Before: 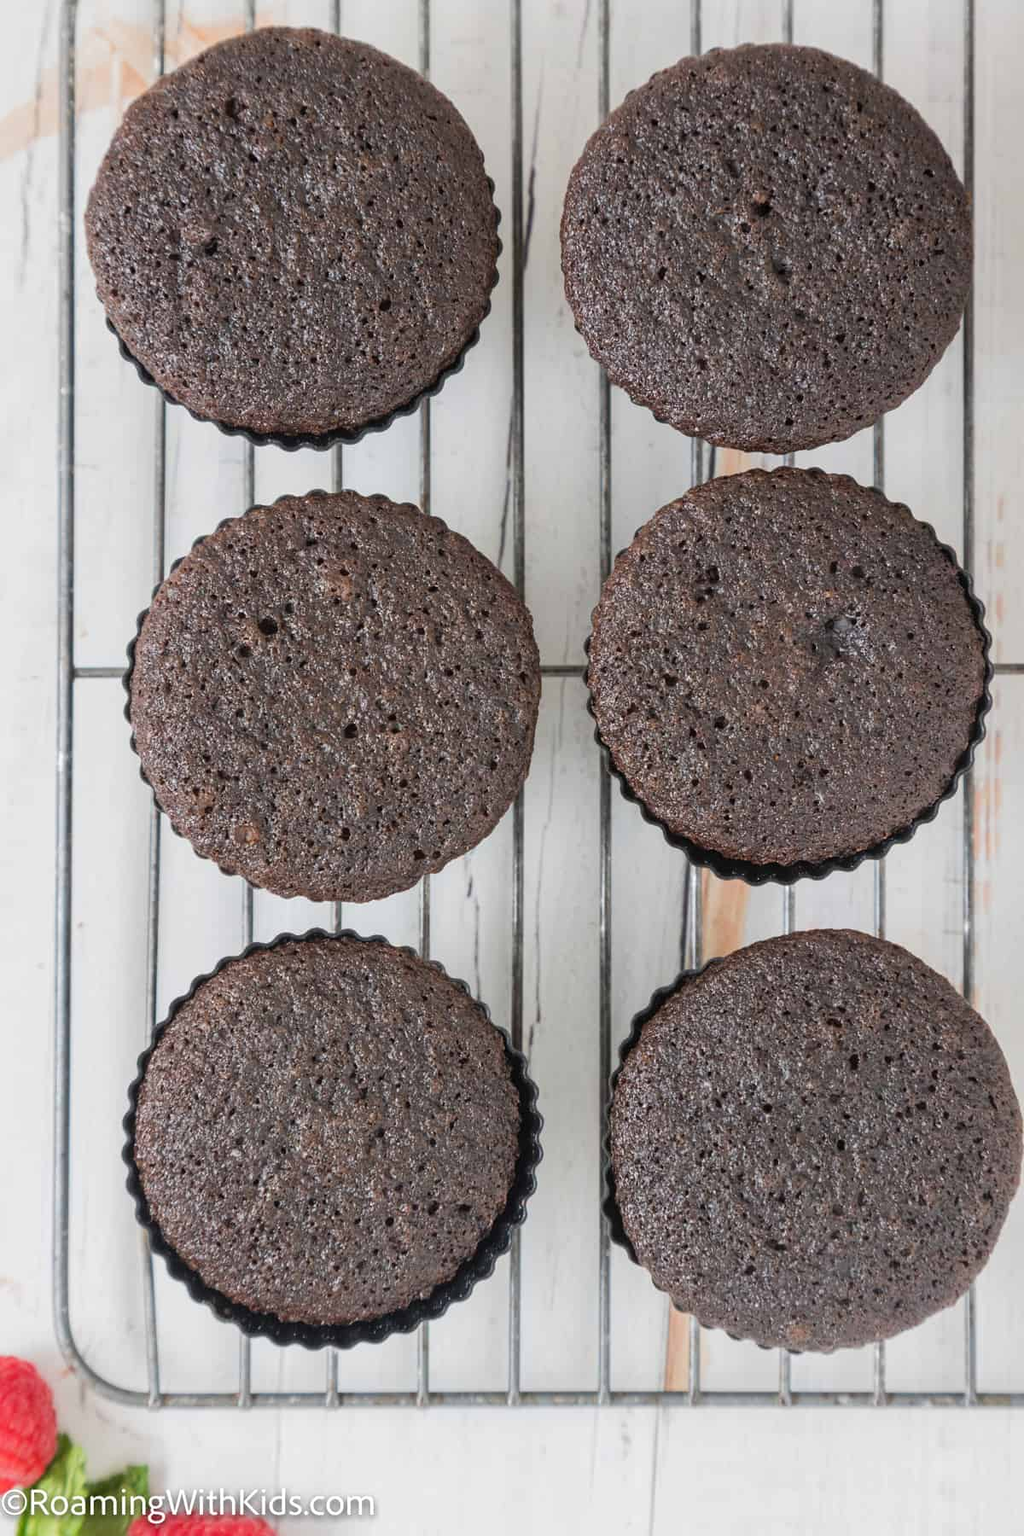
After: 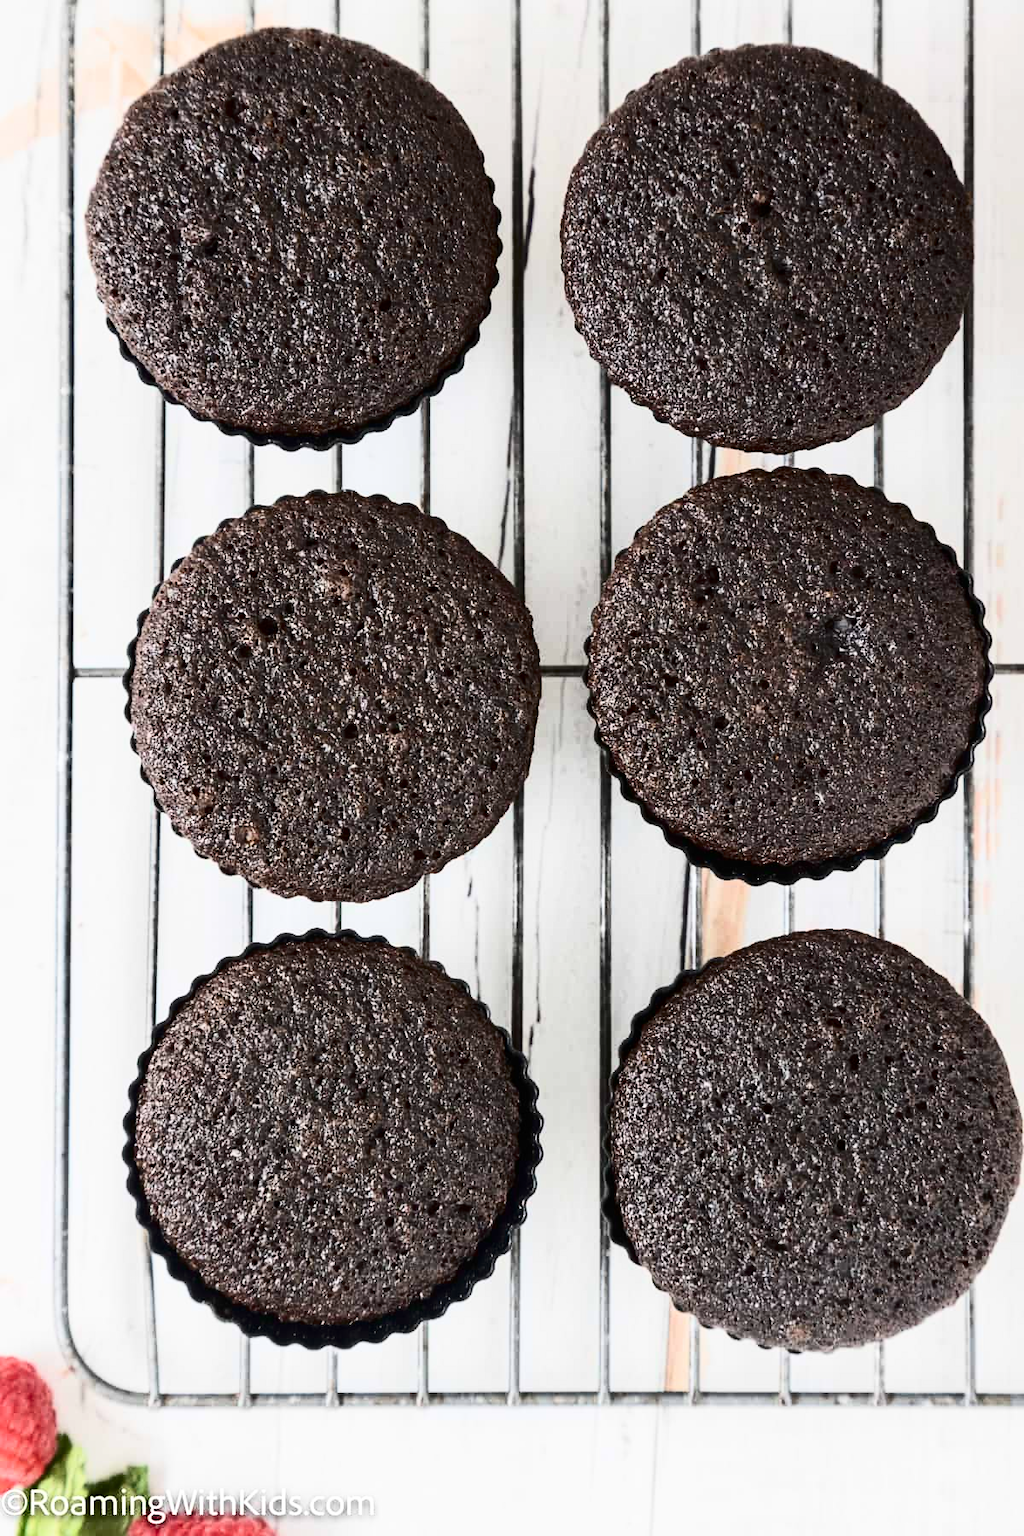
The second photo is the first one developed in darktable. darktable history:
contrast brightness saturation: contrast 0.483, saturation -0.09
